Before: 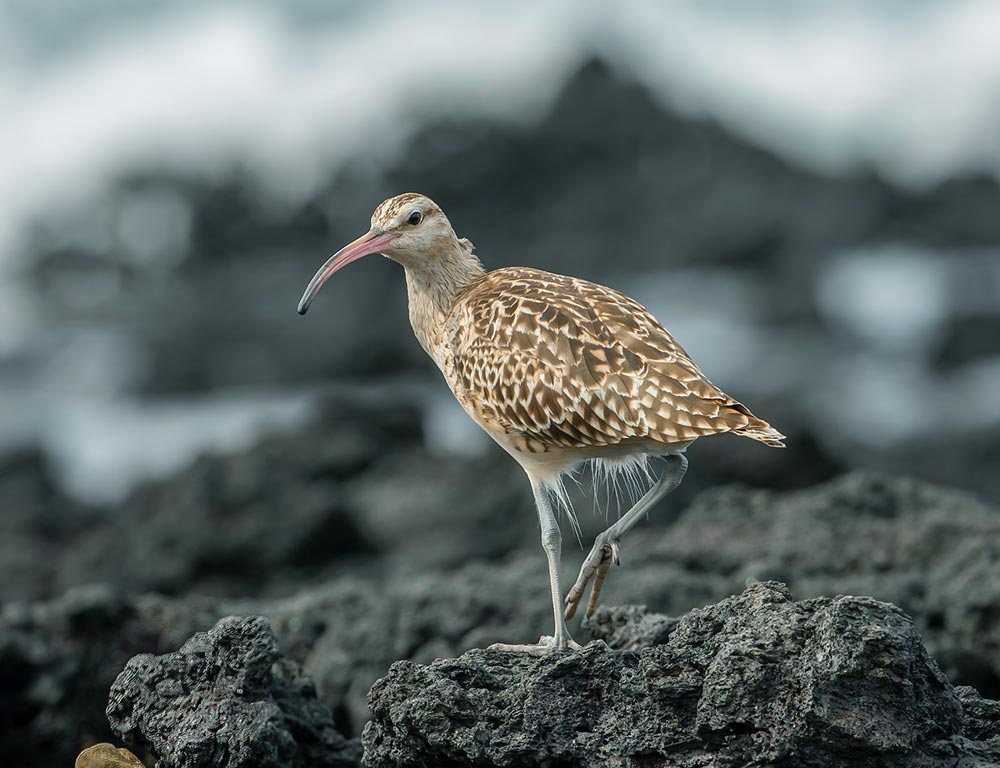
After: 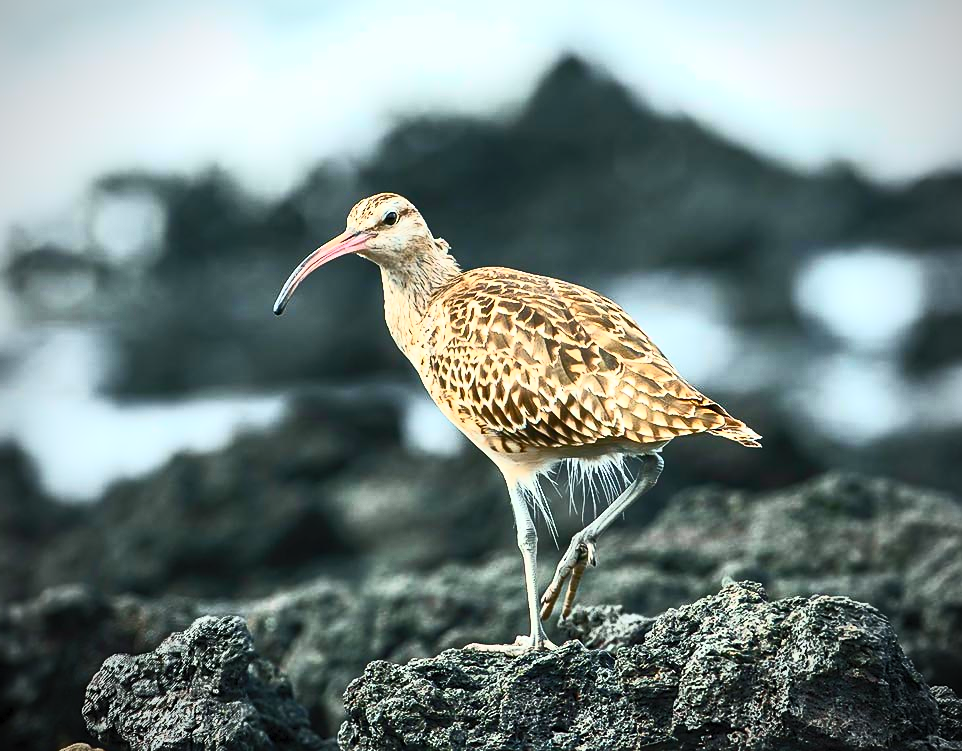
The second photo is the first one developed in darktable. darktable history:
sharpen: amount 0.217
contrast brightness saturation: contrast 0.828, brightness 0.594, saturation 0.595
exposure: exposure -0.047 EV, compensate exposure bias true, compensate highlight preservation false
vignetting: on, module defaults
crop and rotate: left 2.489%, right 1.244%, bottom 2.119%
